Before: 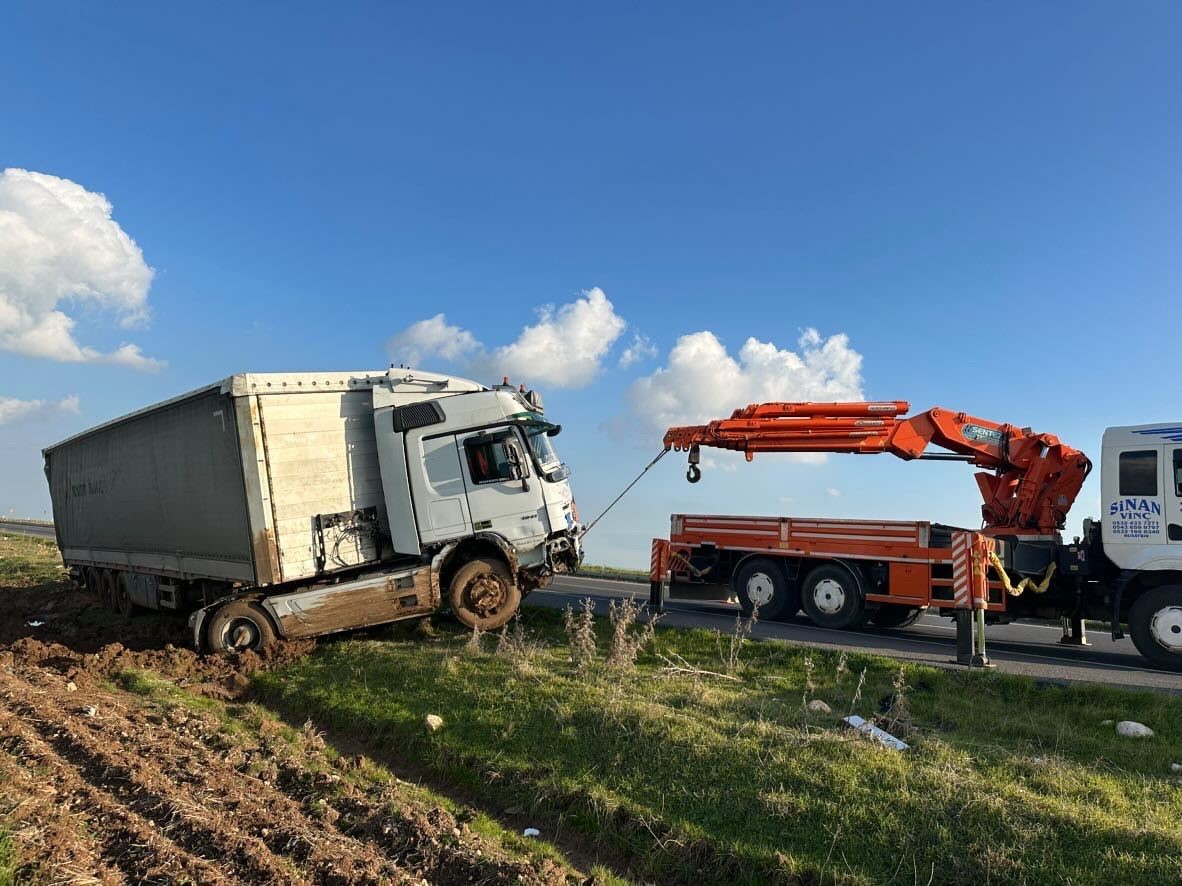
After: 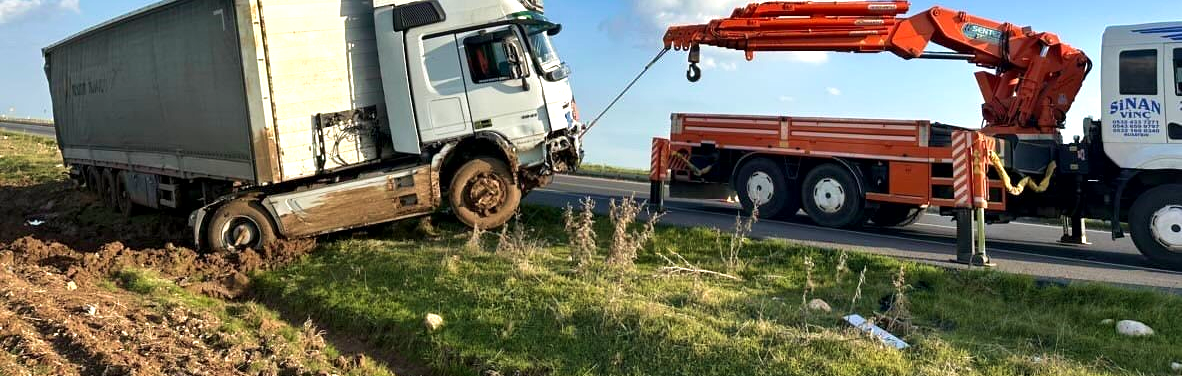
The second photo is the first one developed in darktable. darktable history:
shadows and highlights: low approximation 0.01, soften with gaussian
local contrast: mode bilateral grid, contrast 20, coarseness 50, detail 119%, midtone range 0.2
crop: top 45.361%, bottom 12.121%
velvia: on, module defaults
exposure: black level correction 0.001, exposure 0.499 EV, compensate highlight preservation false
